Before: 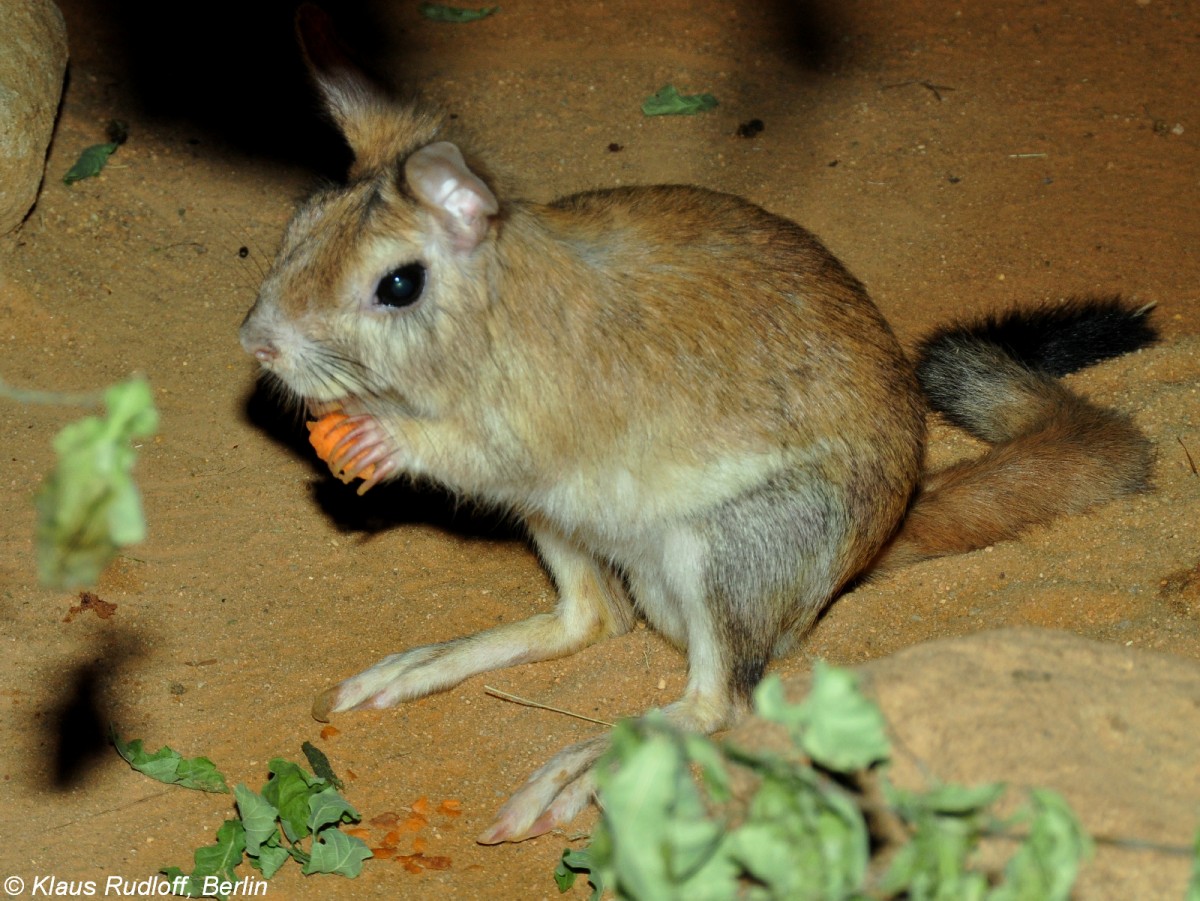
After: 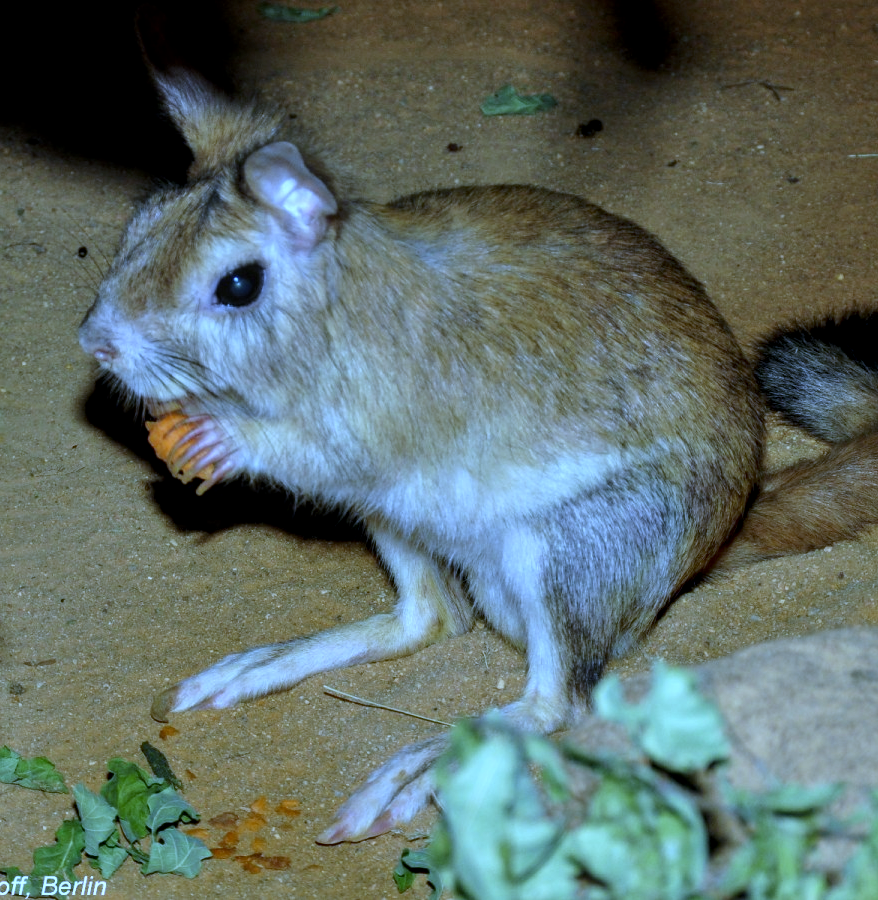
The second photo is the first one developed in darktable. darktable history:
crop: left 13.443%, right 13.31%
white balance: red 0.766, blue 1.537
local contrast: on, module defaults
